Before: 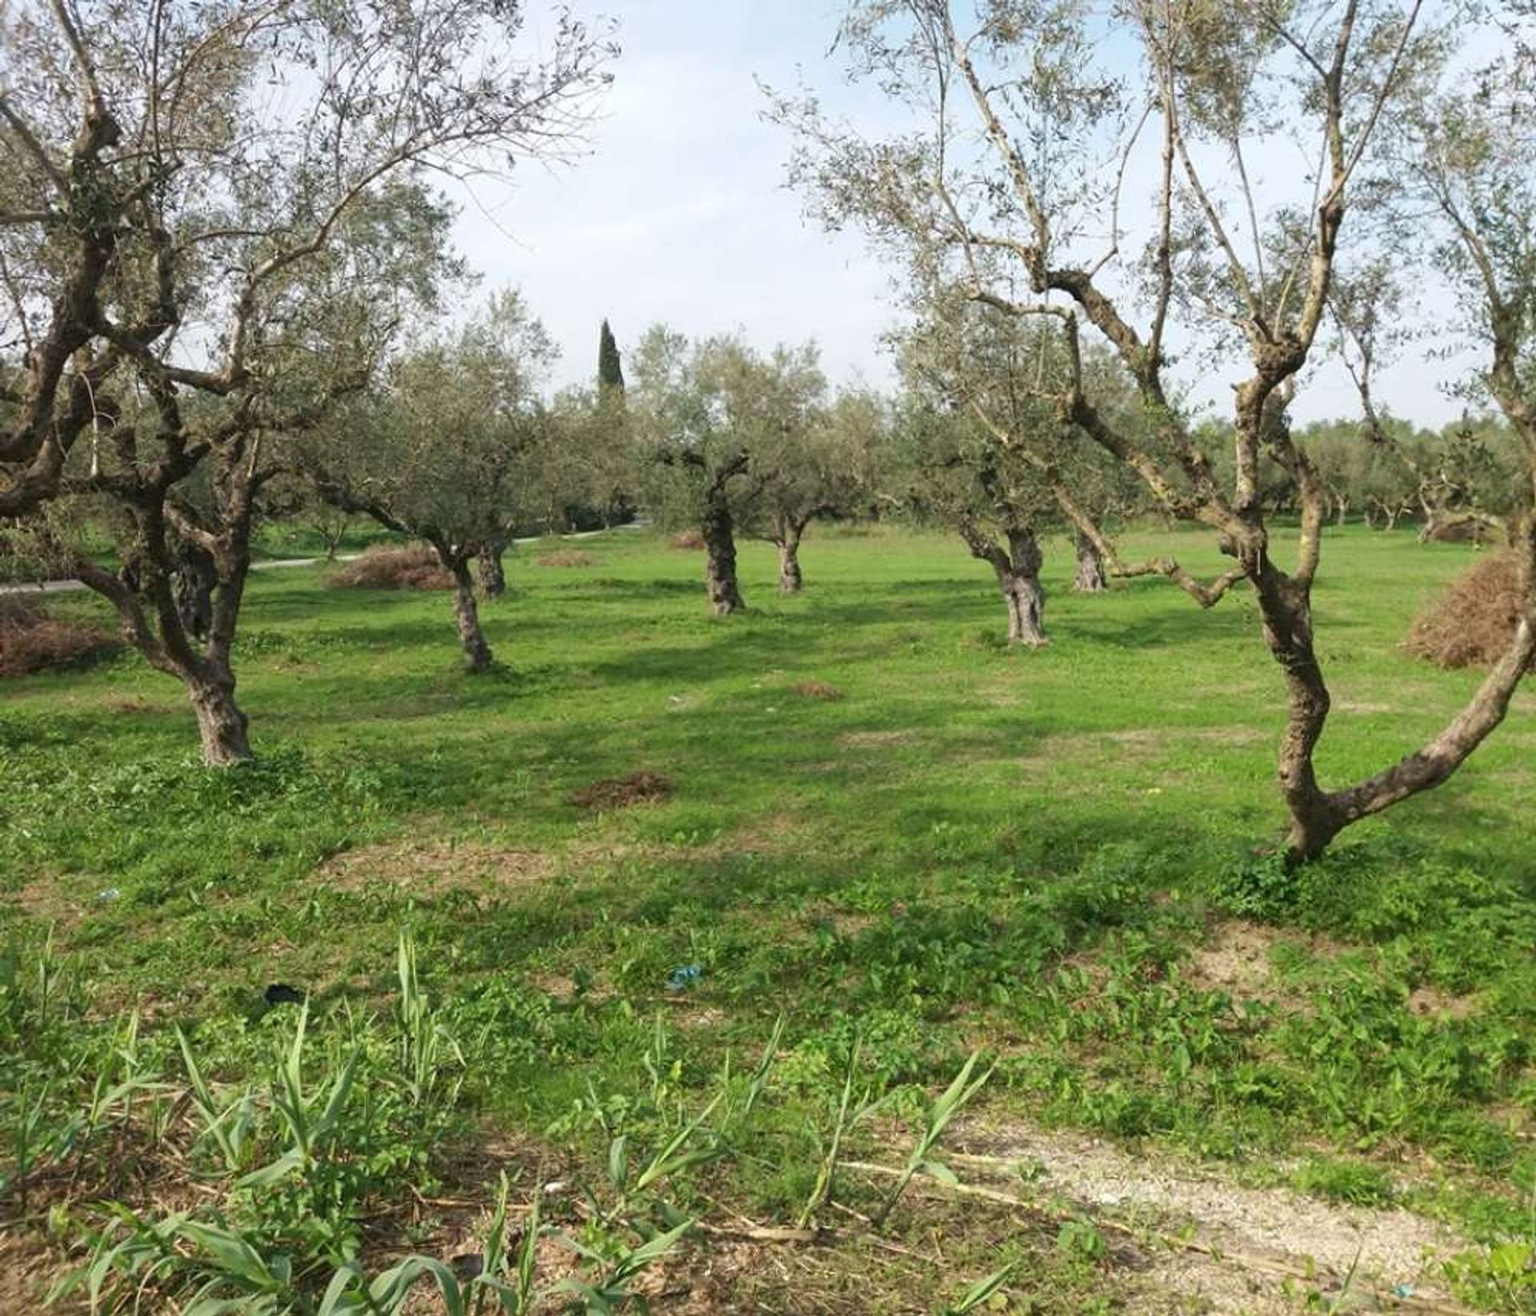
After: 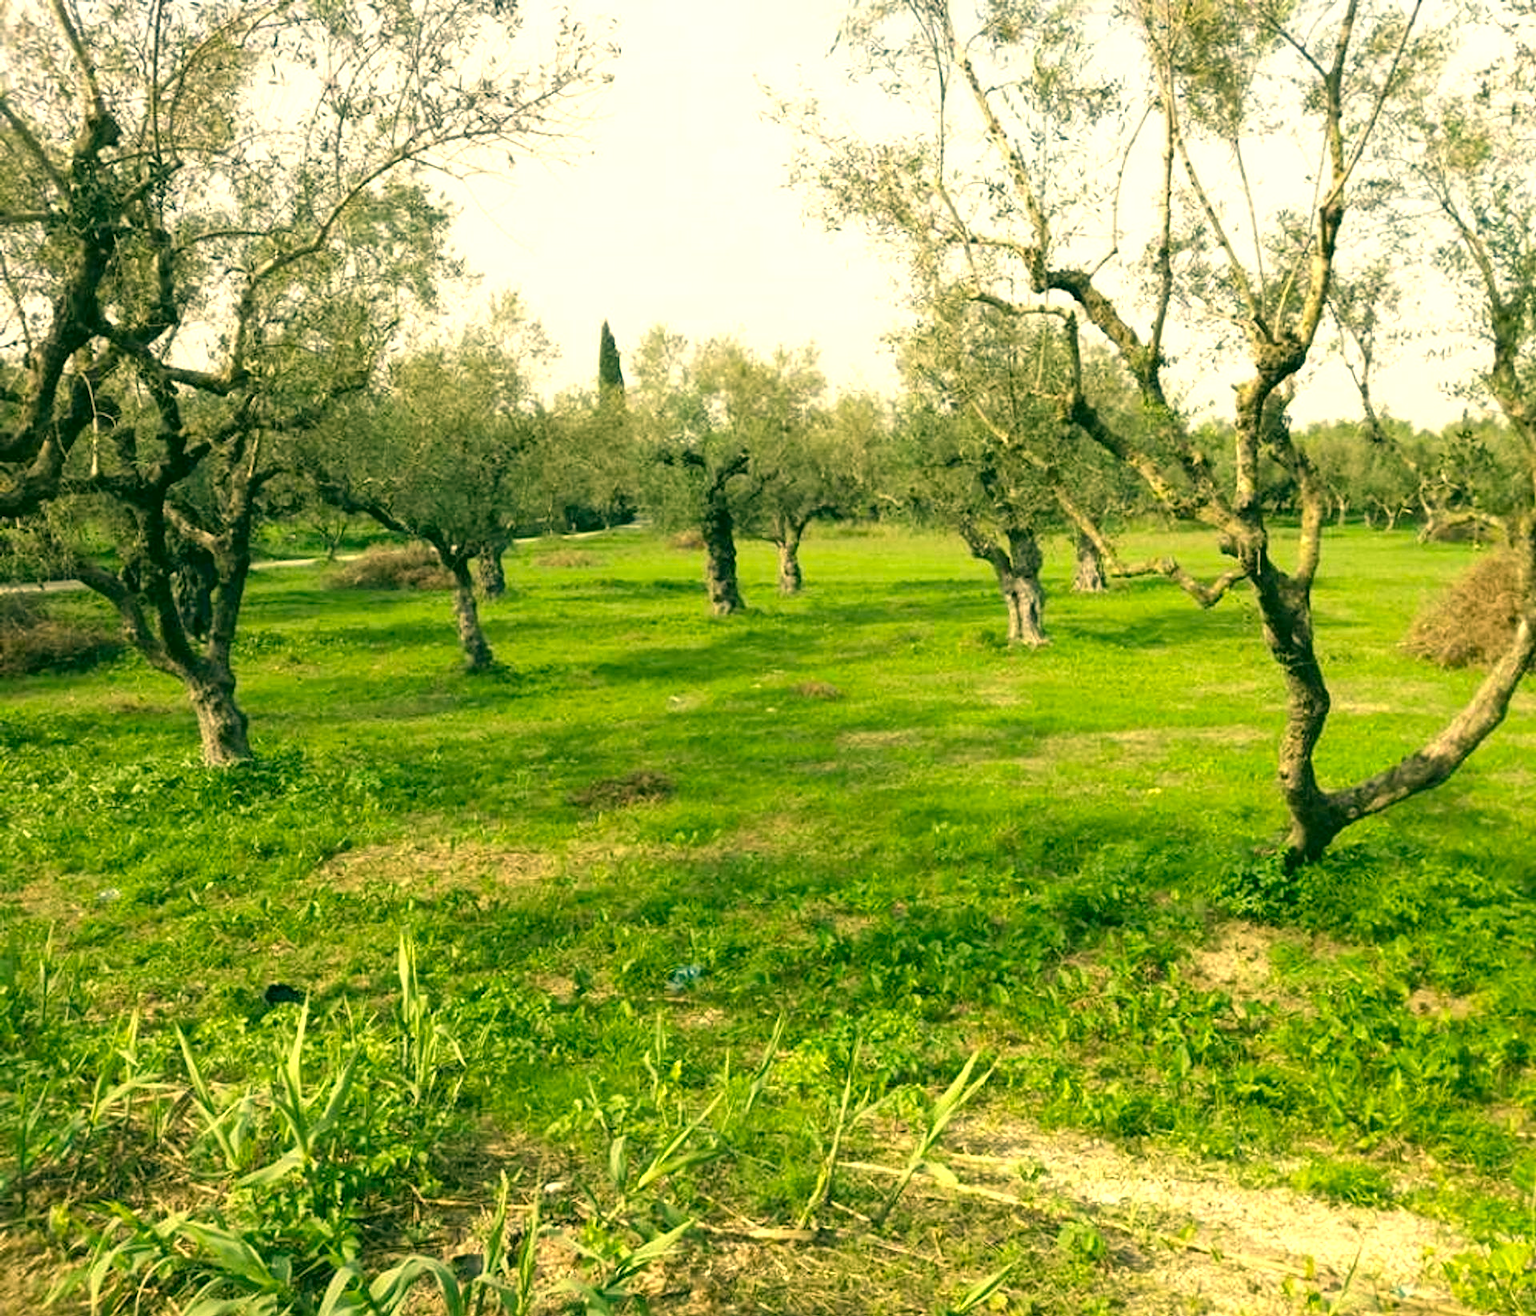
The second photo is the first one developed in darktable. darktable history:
tone equalizer: -8 EV -0.775 EV, -7 EV -0.689 EV, -6 EV -0.569 EV, -5 EV -0.417 EV, -3 EV 0.372 EV, -2 EV 0.6 EV, -1 EV 0.686 EV, +0 EV 0.727 EV
color correction: highlights a* 5.69, highlights b* 33.75, shadows a* -25.43, shadows b* 3.76
